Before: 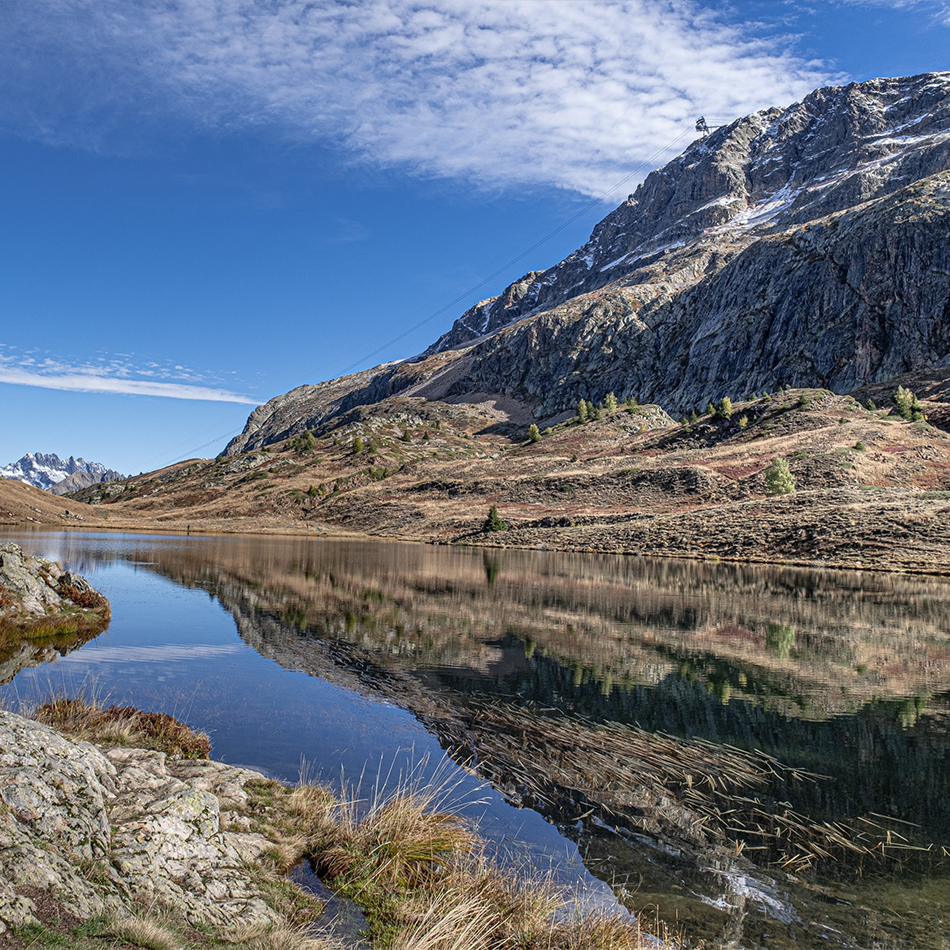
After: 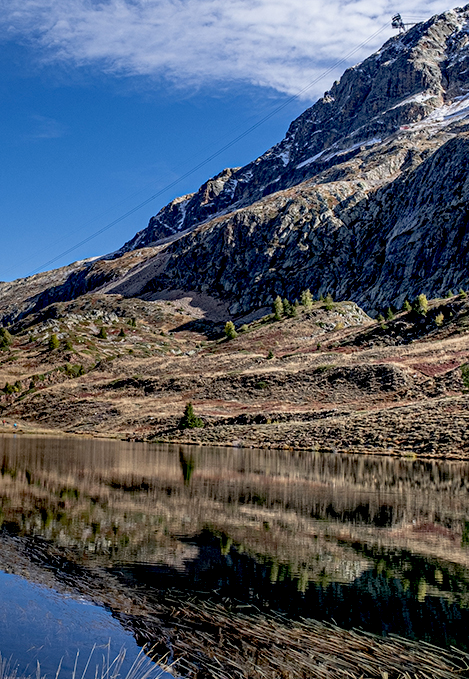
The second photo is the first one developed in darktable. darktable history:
crop: left 32.086%, top 10.927%, right 18.451%, bottom 17.499%
exposure: black level correction 0.028, exposure -0.074 EV, compensate highlight preservation false
